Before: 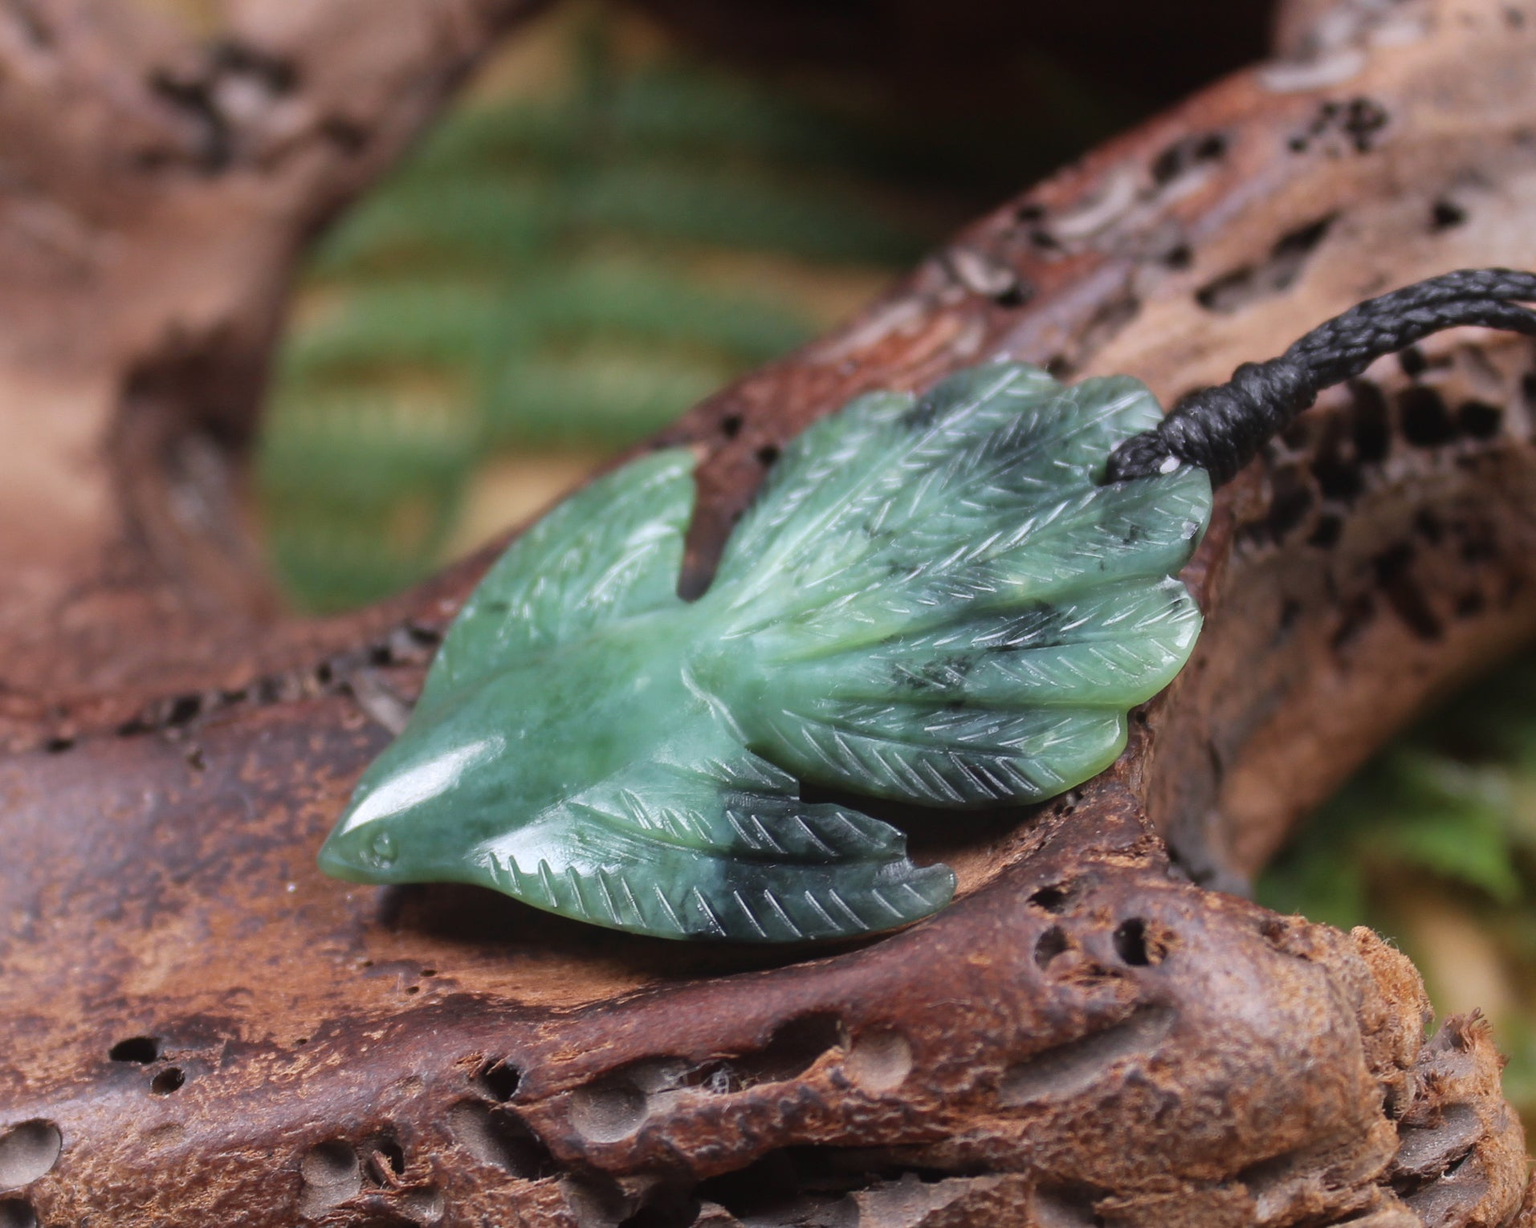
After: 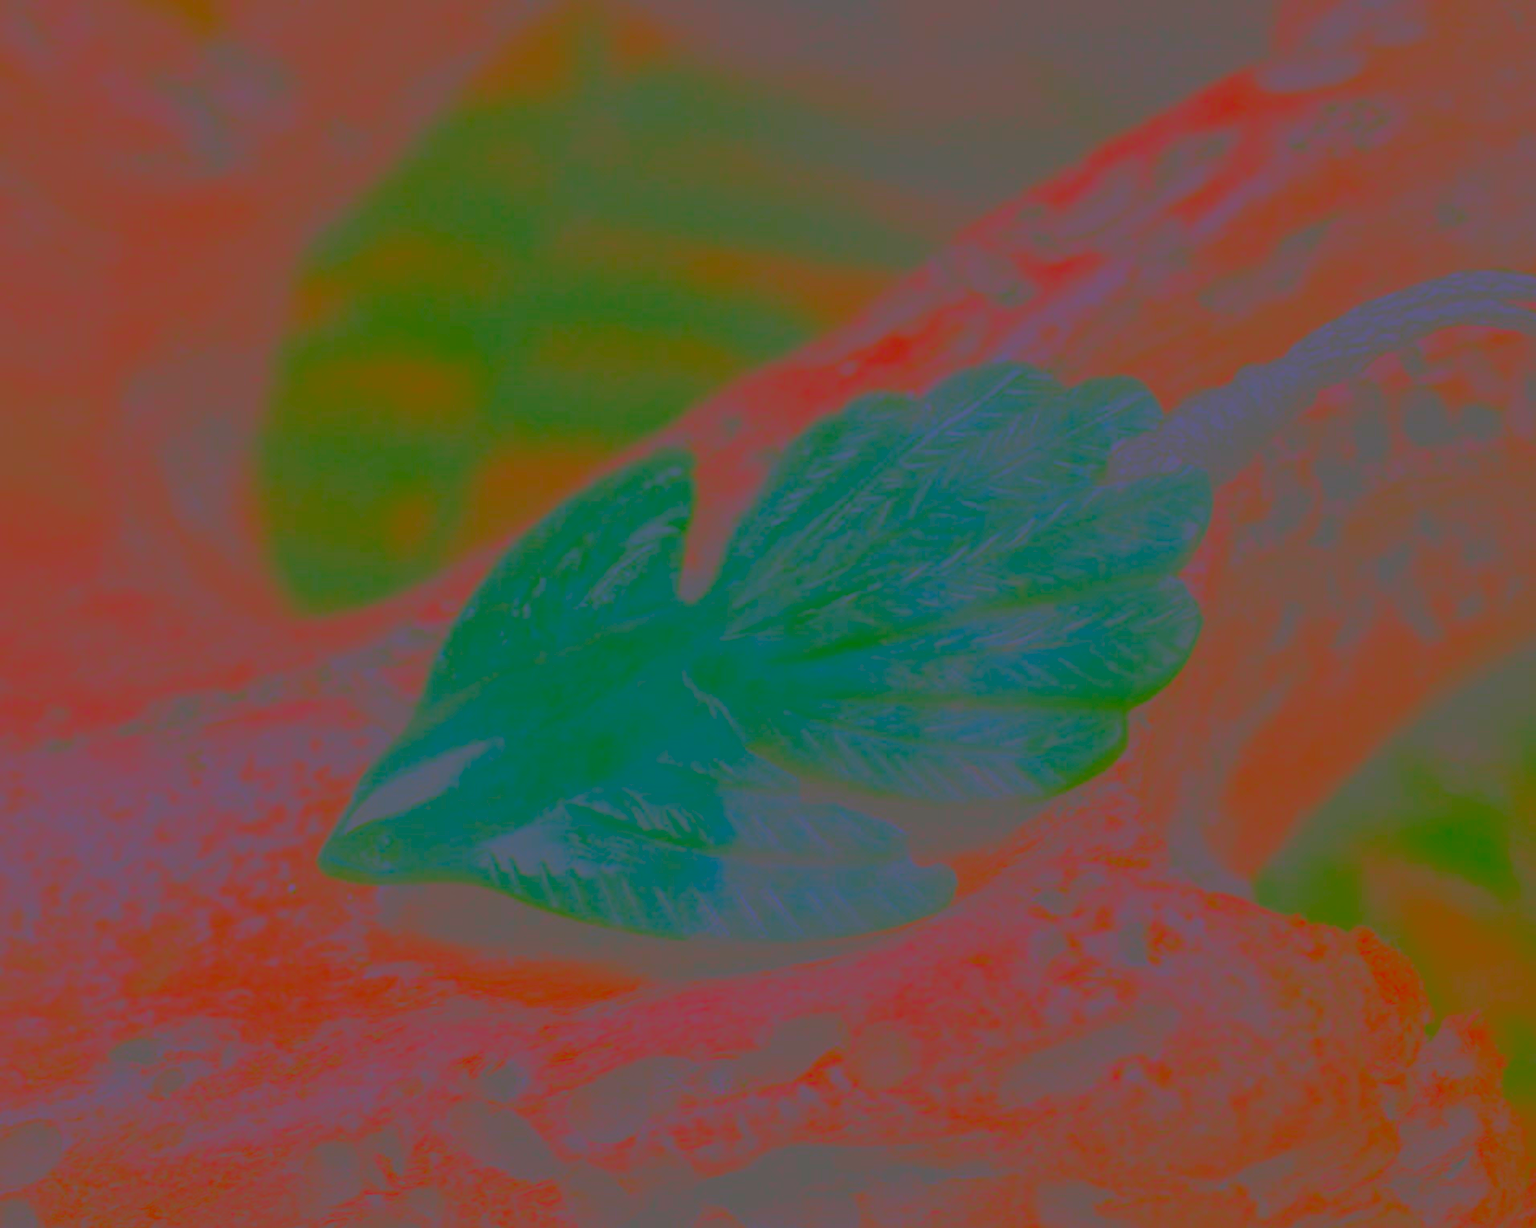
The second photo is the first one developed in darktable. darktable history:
exposure: black level correction 0, exposure 0.5 EV, compensate exposure bias true, compensate highlight preservation false
sharpen: on, module defaults
contrast brightness saturation: contrast -0.99, brightness -0.17, saturation 0.75
